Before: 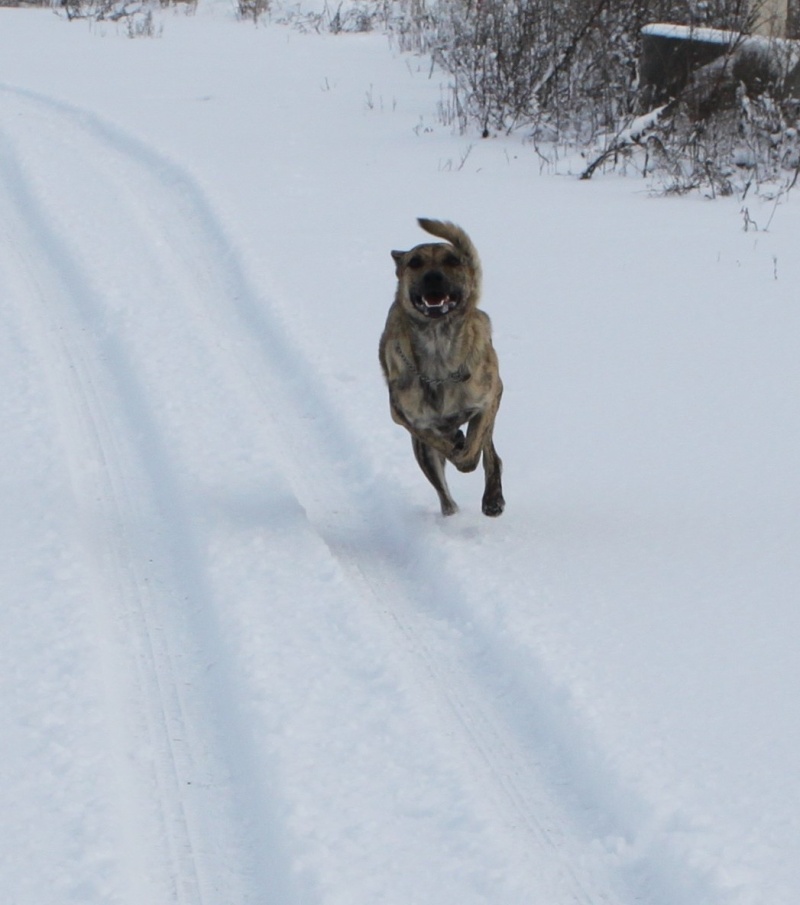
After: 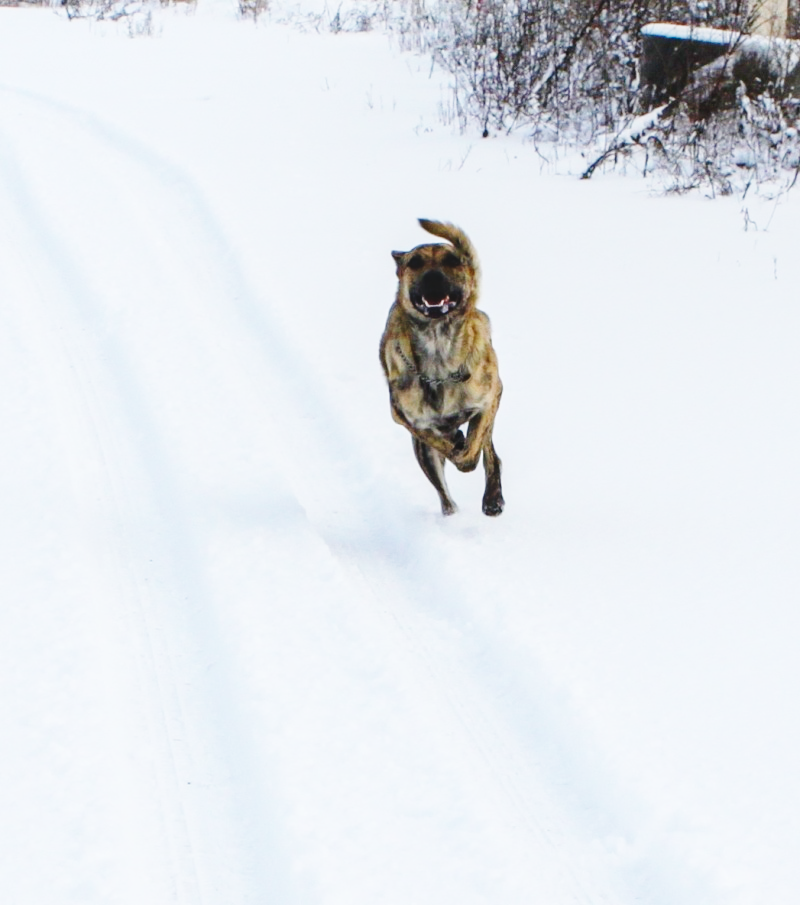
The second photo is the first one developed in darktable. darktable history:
color balance rgb: perceptual saturation grading › global saturation 25%, global vibrance 20%
local contrast: detail 110%
base curve: curves: ch0 [(0, 0) (0, 0) (0.002, 0.001) (0.008, 0.003) (0.019, 0.011) (0.037, 0.037) (0.064, 0.11) (0.102, 0.232) (0.152, 0.379) (0.216, 0.524) (0.296, 0.665) (0.394, 0.789) (0.512, 0.881) (0.651, 0.945) (0.813, 0.986) (1, 1)], preserve colors none
